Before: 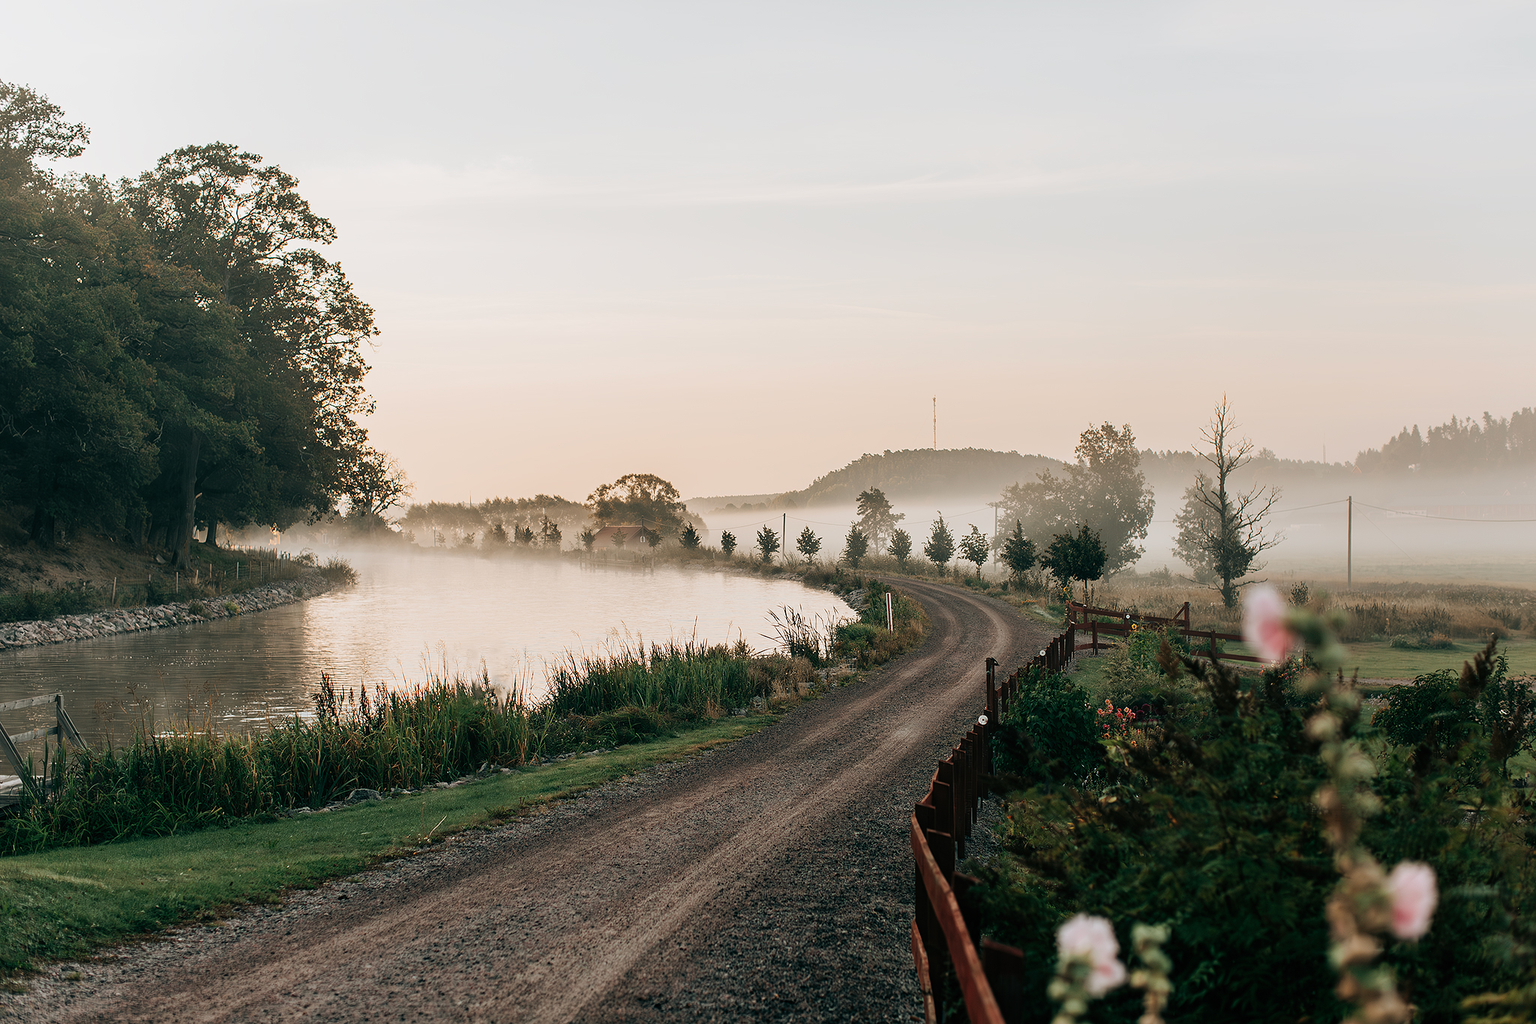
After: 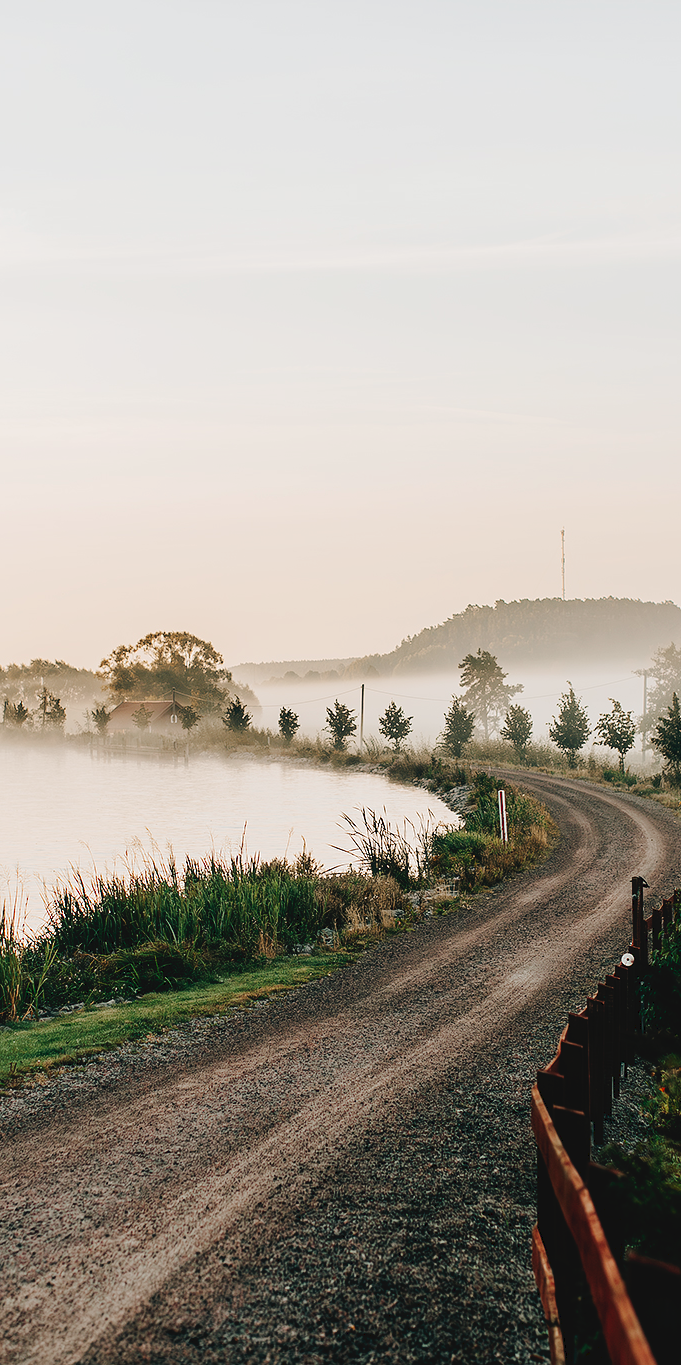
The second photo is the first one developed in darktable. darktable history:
levels: levels [0, 0.499, 1]
color correction: highlights a* -0.137, highlights b* 0.137
crop: left 33.36%, right 33.36%
tone curve: curves: ch0 [(0, 0) (0.003, 0.047) (0.011, 0.05) (0.025, 0.053) (0.044, 0.057) (0.069, 0.062) (0.1, 0.084) (0.136, 0.115) (0.177, 0.159) (0.224, 0.216) (0.277, 0.289) (0.335, 0.382) (0.399, 0.474) (0.468, 0.561) (0.543, 0.636) (0.623, 0.705) (0.709, 0.778) (0.801, 0.847) (0.898, 0.916) (1, 1)], preserve colors none
